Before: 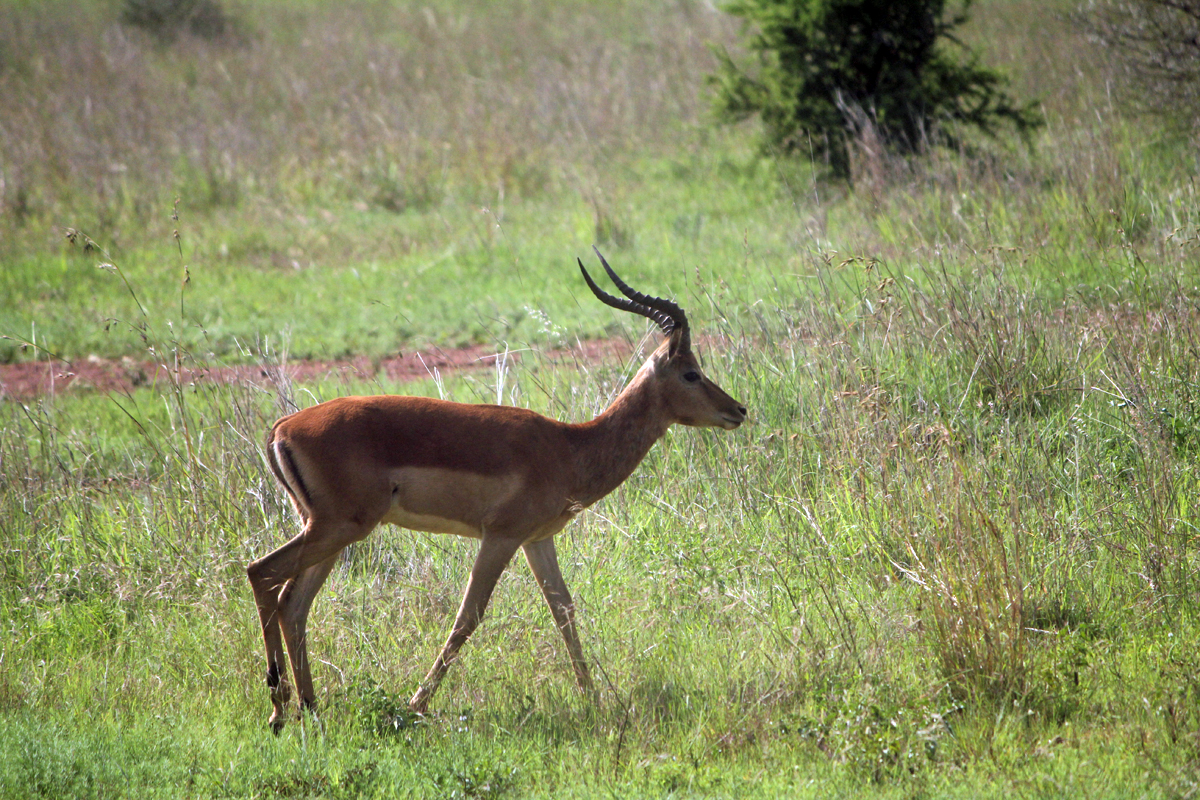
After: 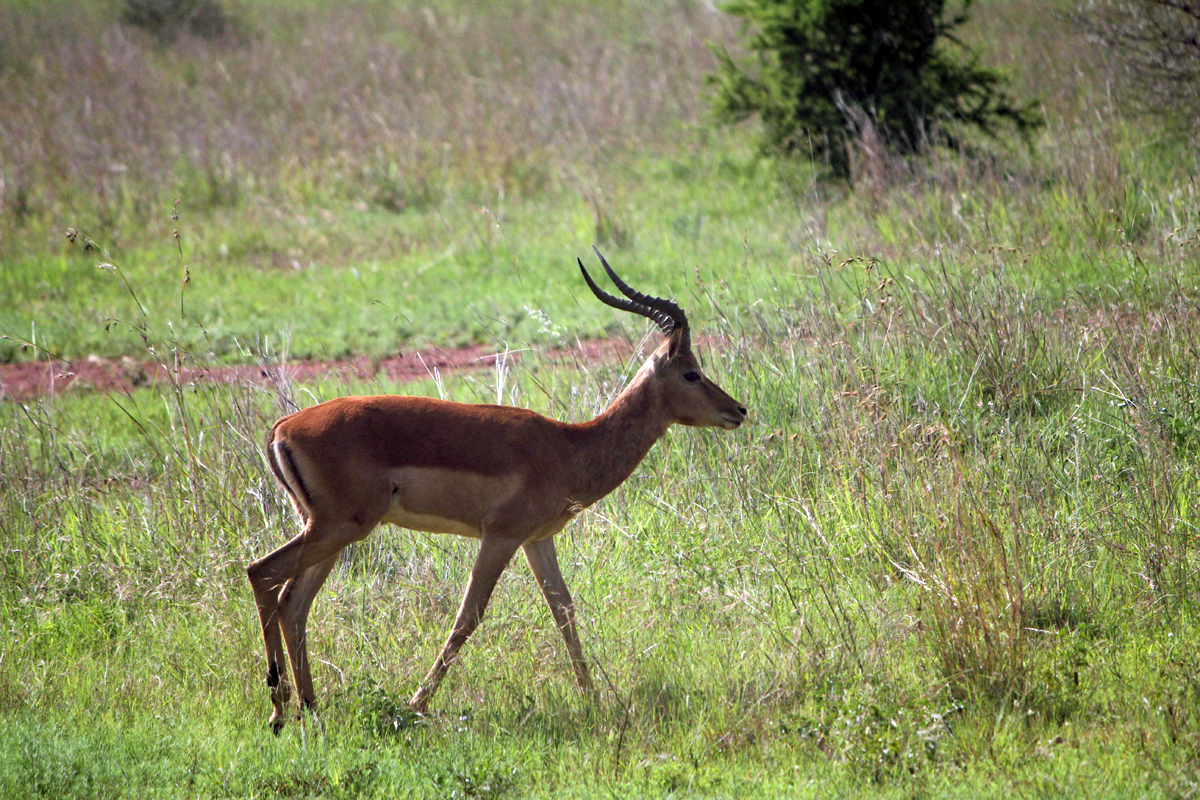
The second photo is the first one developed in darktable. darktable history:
haze removal: compatibility mode true, adaptive false
levels: levels [0, 0.492, 0.984]
